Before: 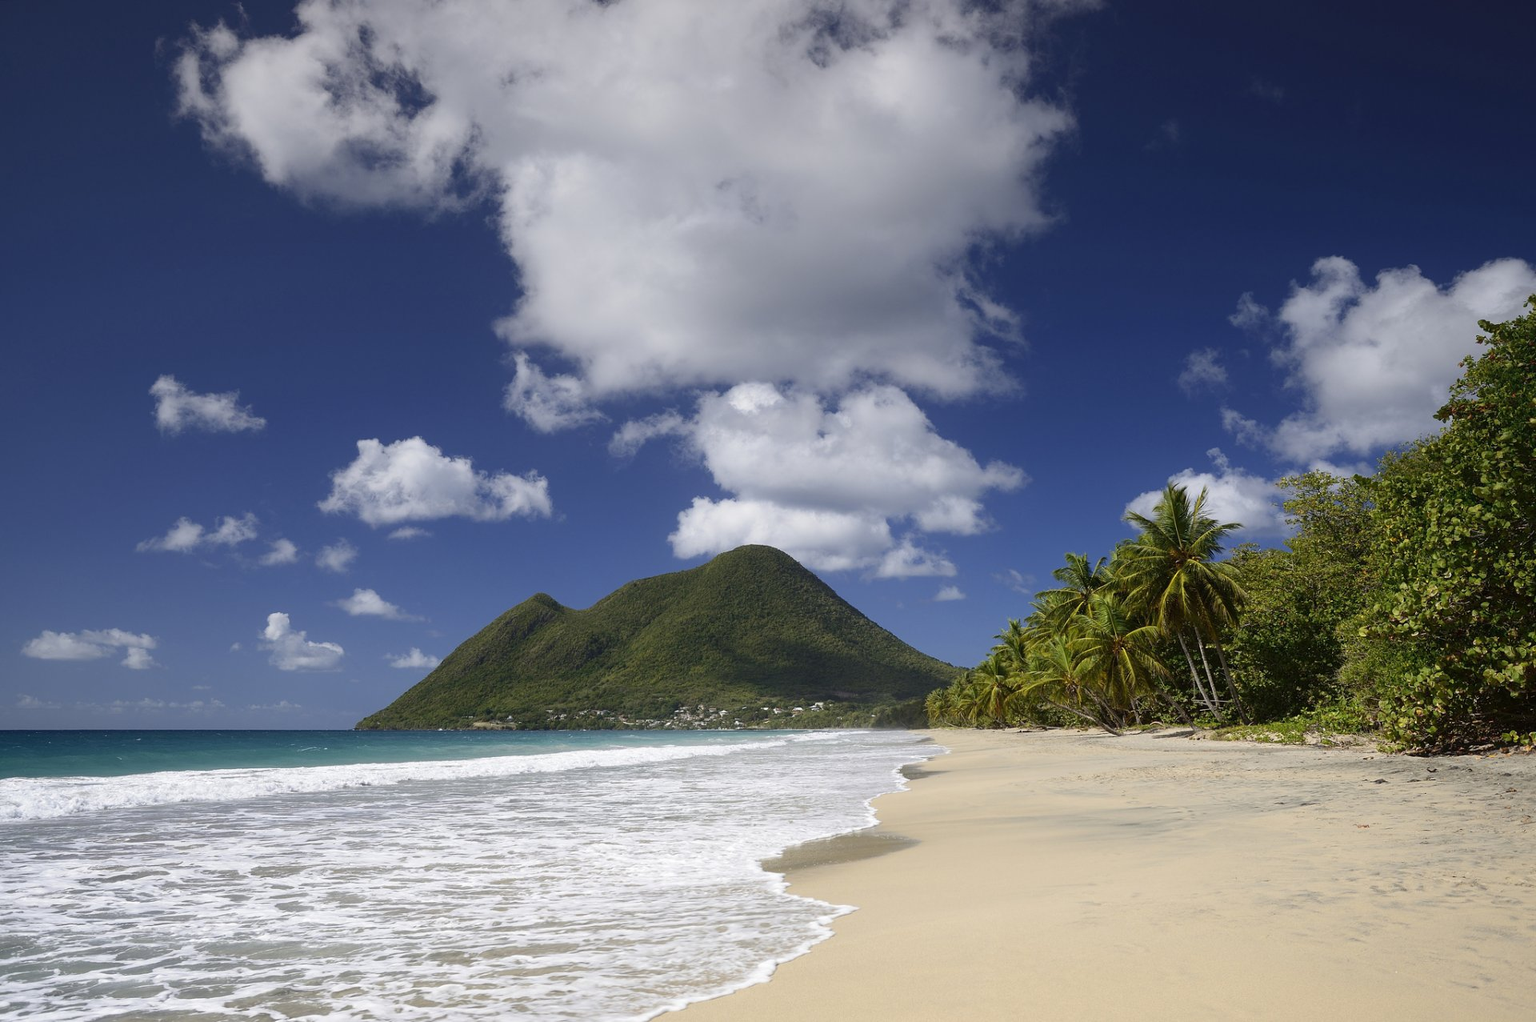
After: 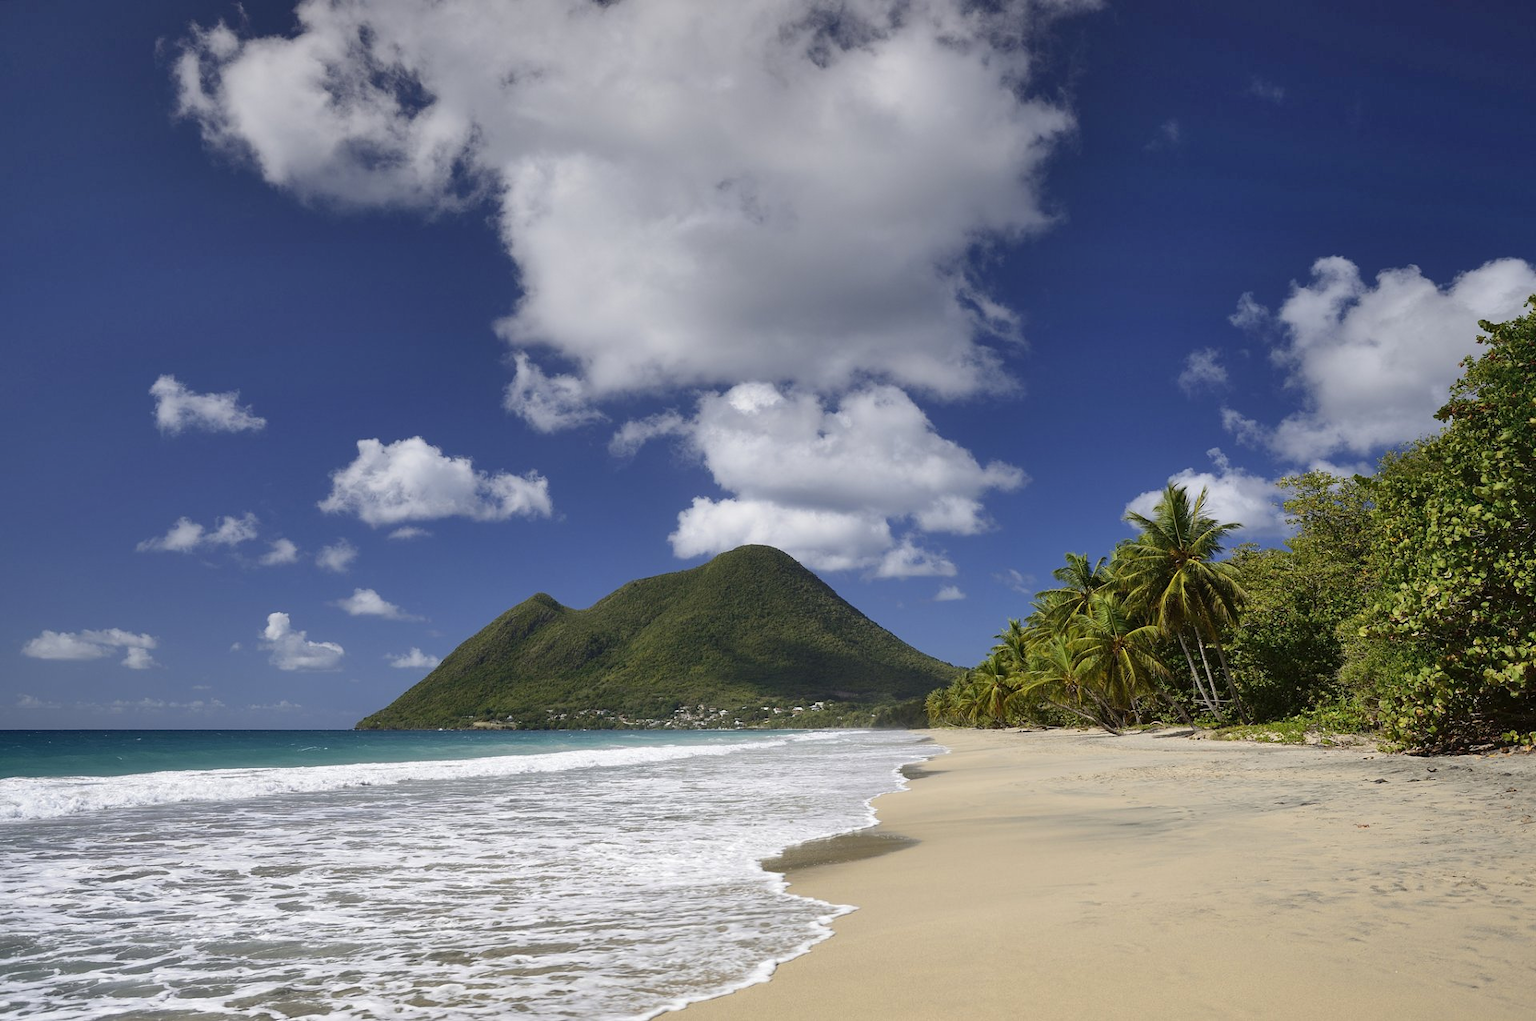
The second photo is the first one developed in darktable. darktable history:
shadows and highlights: shadows 52.42, soften with gaussian
